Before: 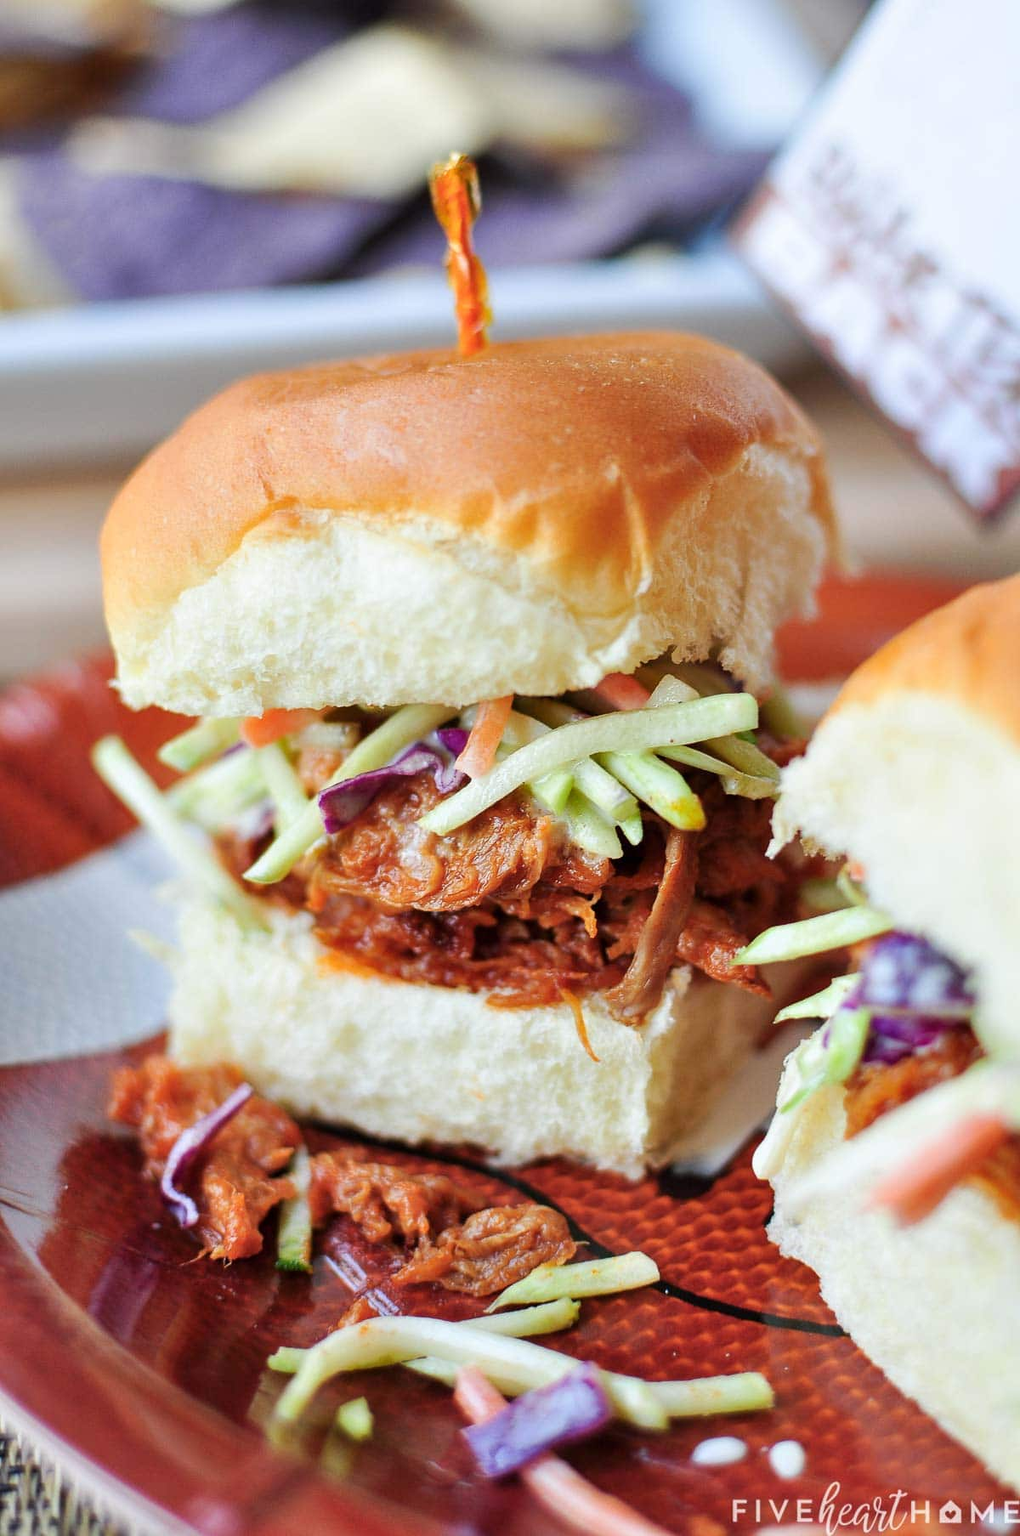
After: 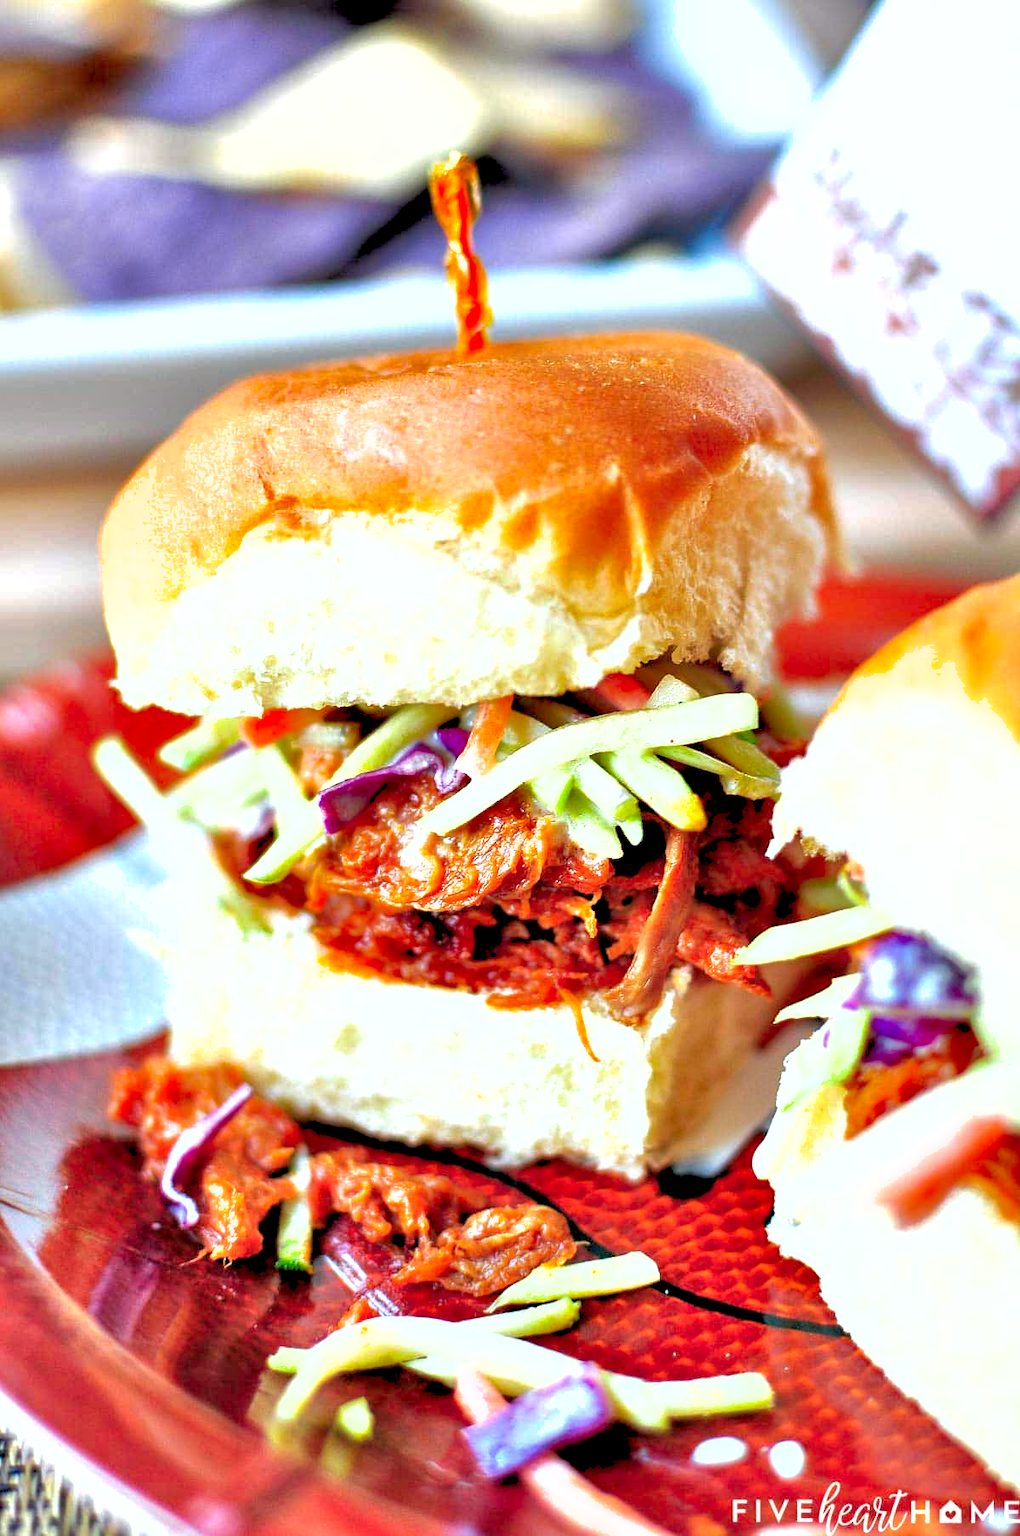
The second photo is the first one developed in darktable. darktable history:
contrast equalizer: octaves 7, y [[0.6 ×6], [0.55 ×6], [0 ×6], [0 ×6], [0 ×6]]
tone equalizer: -8 EV 0.001 EV, -7 EV -0.004 EV, -6 EV 0.009 EV, -5 EV 0.032 EV, -4 EV 0.276 EV, -3 EV 0.644 EV, -2 EV 0.584 EV, -1 EV 0.187 EV, +0 EV 0.024 EV
contrast brightness saturation: contrast 0.07, brightness 0.08, saturation 0.18
shadows and highlights: on, module defaults
exposure: black level correction -0.002, exposure 0.54 EV, compensate highlight preservation false
